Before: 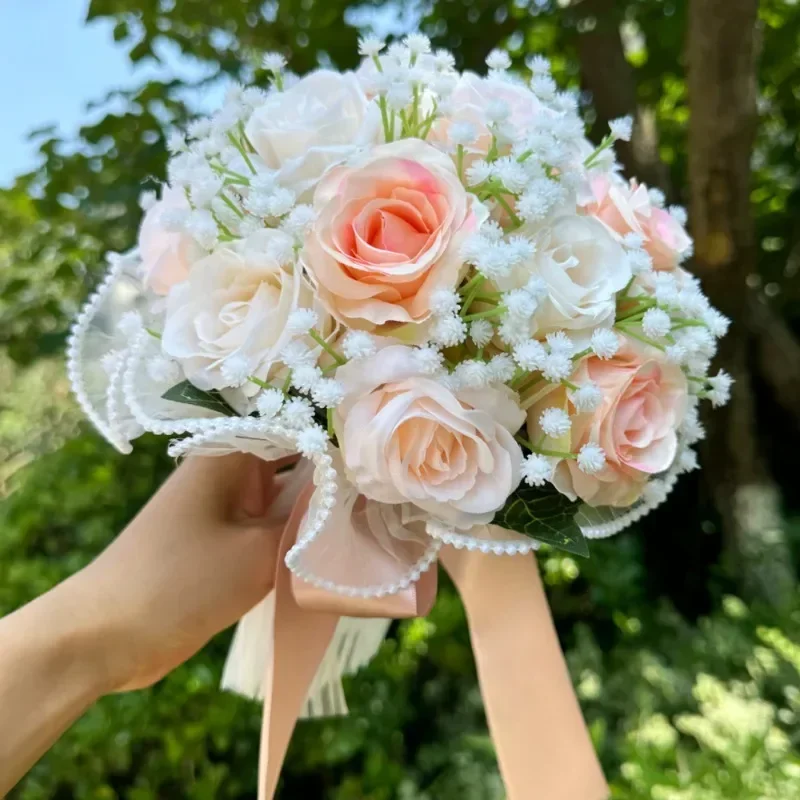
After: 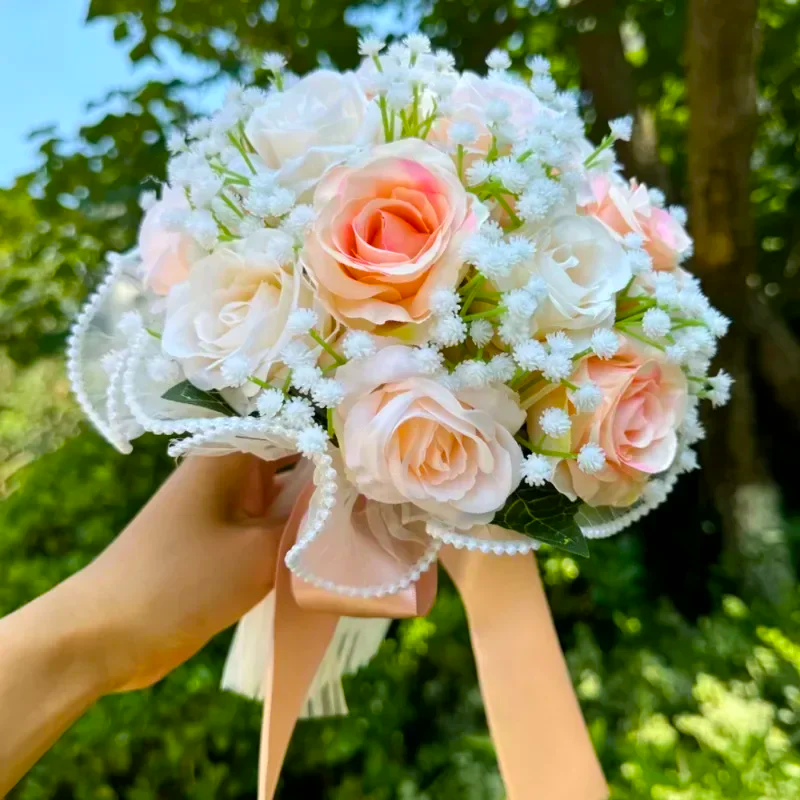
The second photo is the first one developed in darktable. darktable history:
color balance rgb: perceptual saturation grading › global saturation 31.255%, global vibrance 20%
